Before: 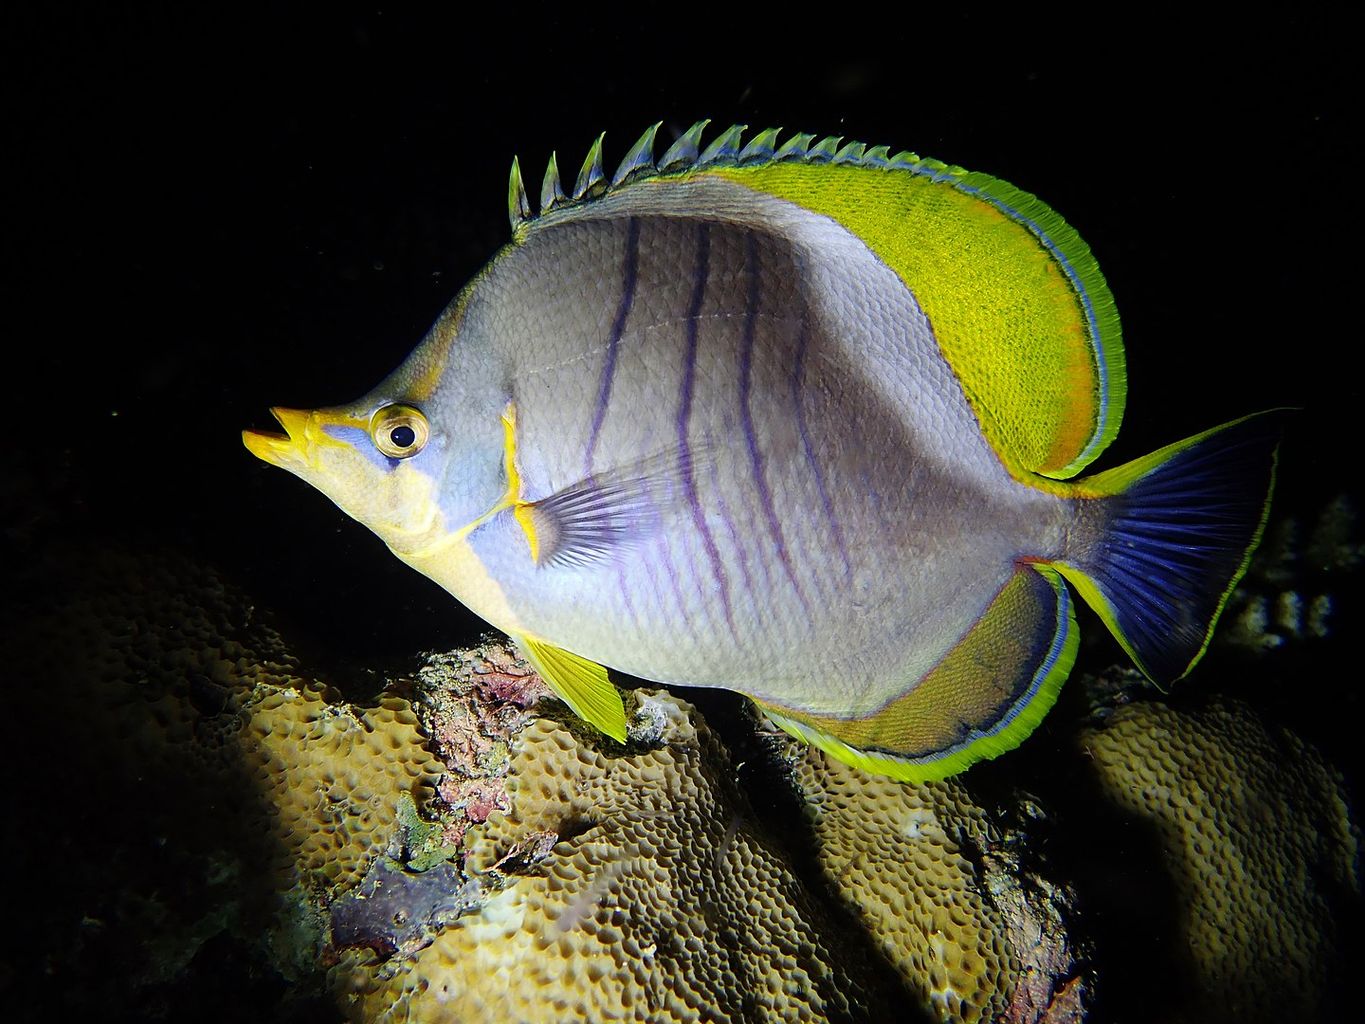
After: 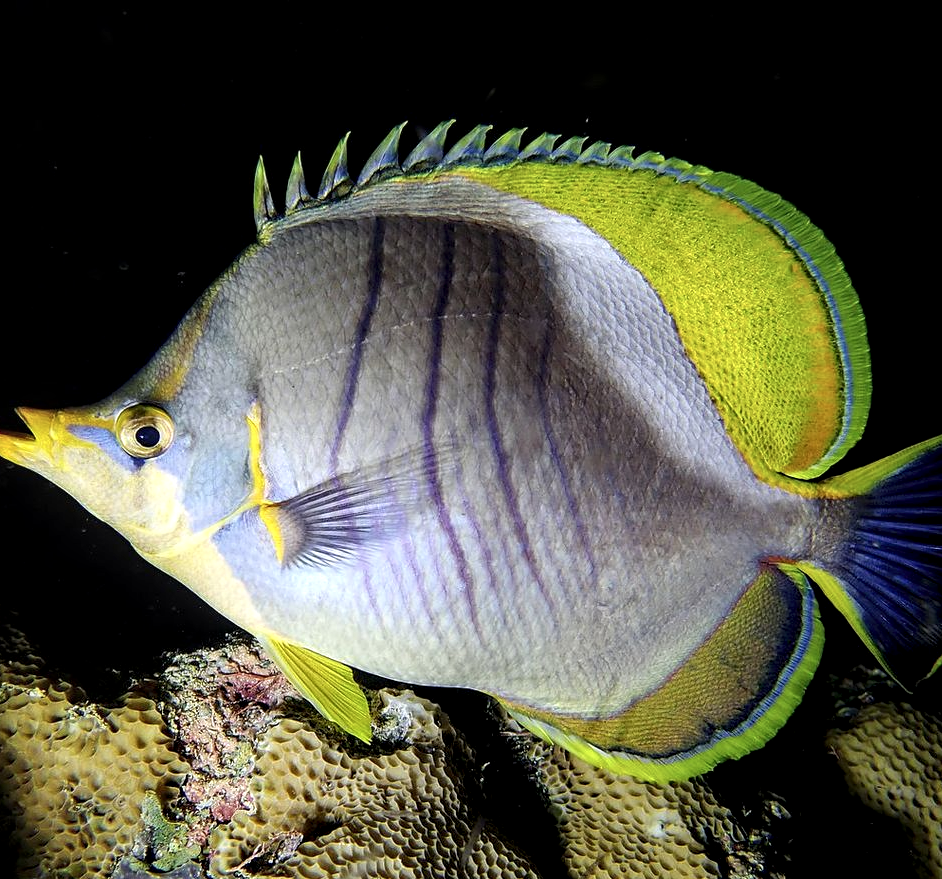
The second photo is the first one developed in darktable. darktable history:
local contrast: detail 135%, midtone range 0.744
crop: left 18.696%, right 12.238%, bottom 14.063%
contrast brightness saturation: saturation -0.058
